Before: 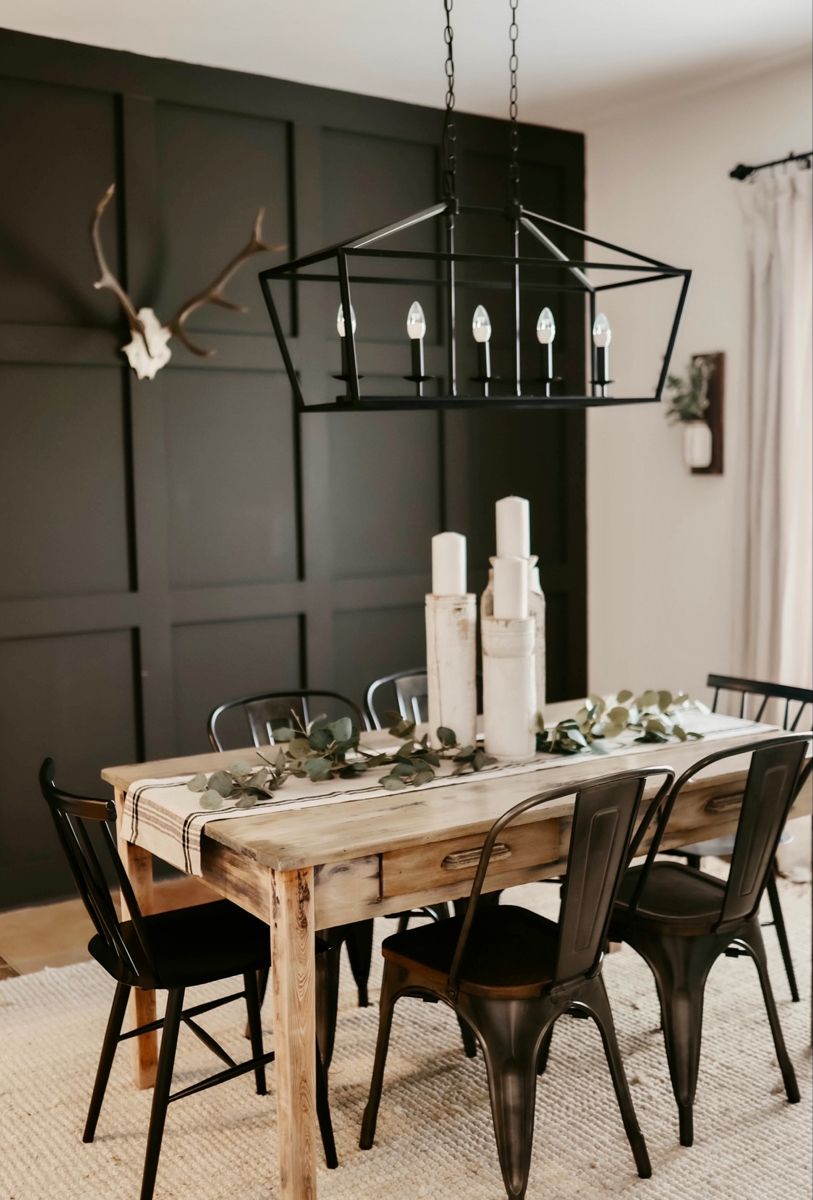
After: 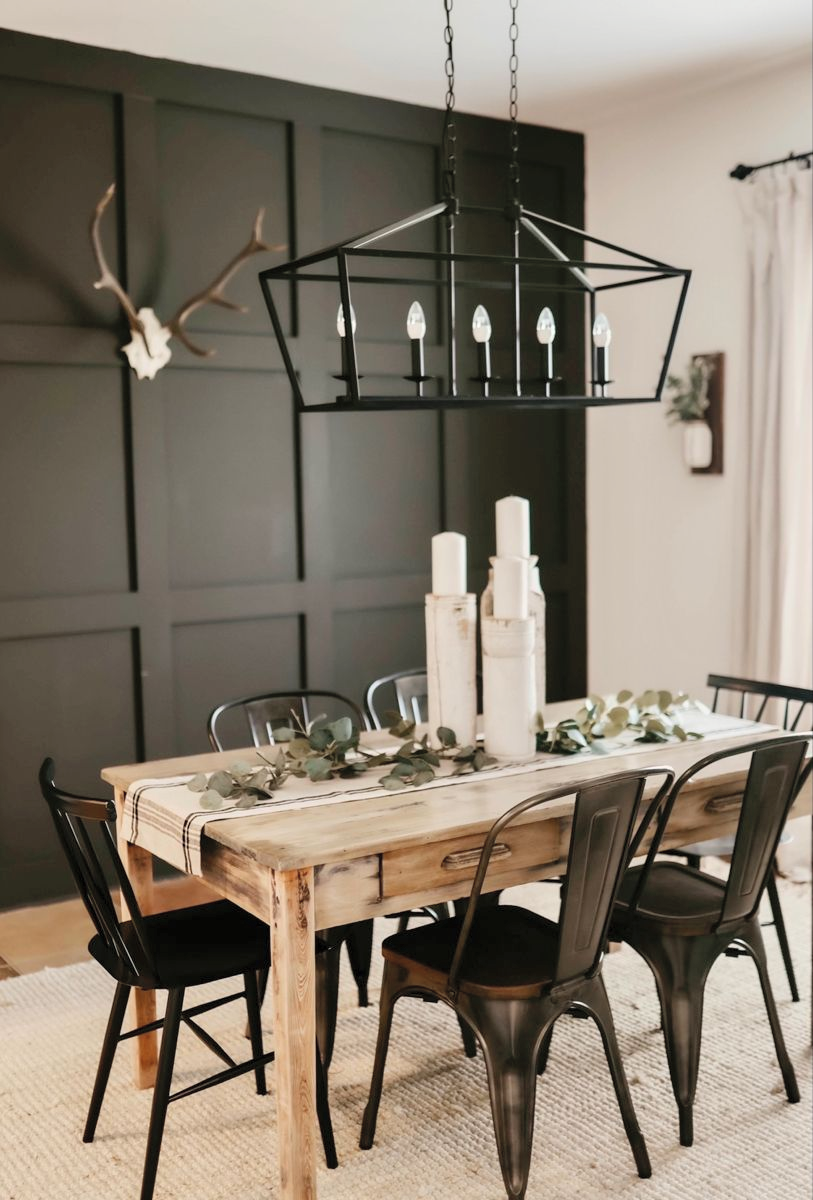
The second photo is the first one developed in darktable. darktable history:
color correction: highlights a* 0.003, highlights b* -0.283
contrast brightness saturation: brightness 0.15
